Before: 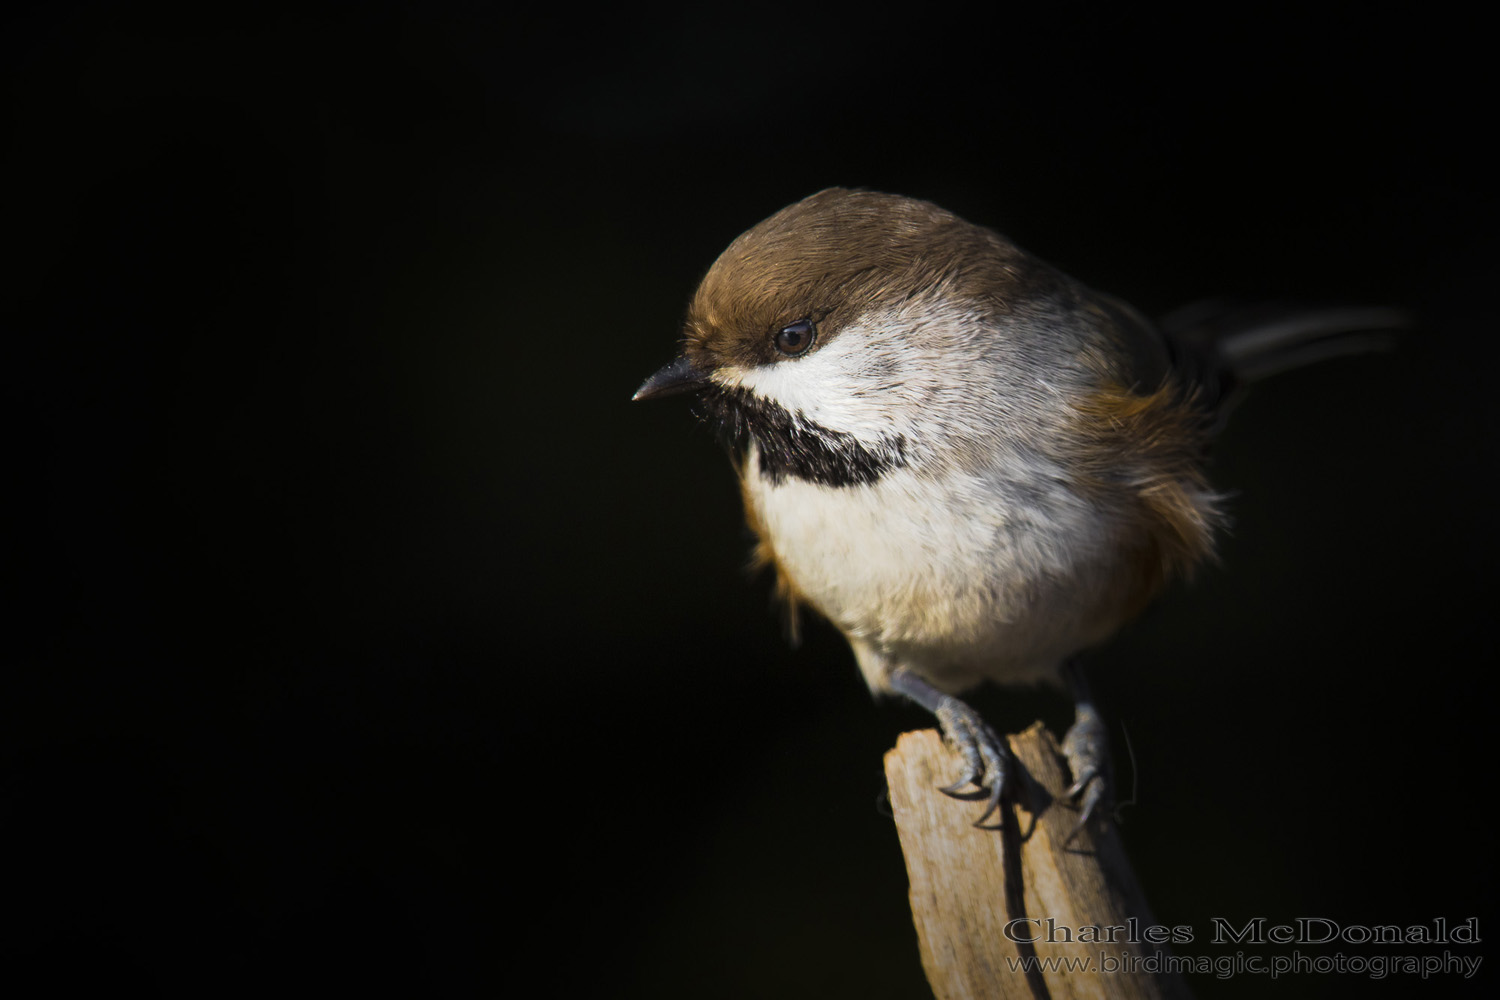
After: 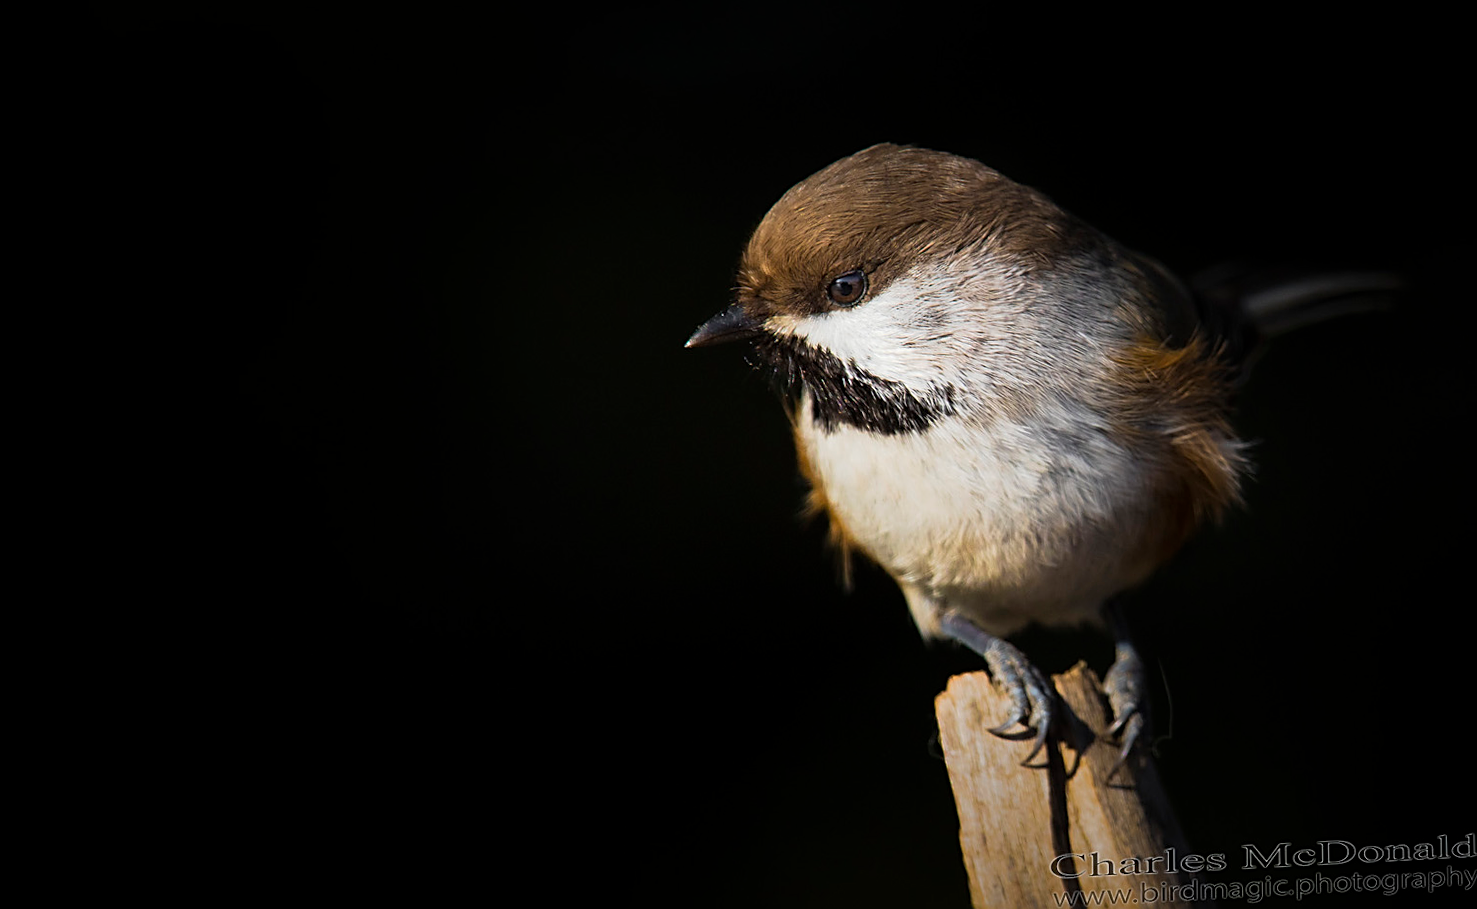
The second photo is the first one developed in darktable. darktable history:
sharpen: amount 0.55
rotate and perspective: rotation -0.013°, lens shift (vertical) -0.027, lens shift (horizontal) 0.178, crop left 0.016, crop right 0.989, crop top 0.082, crop bottom 0.918
